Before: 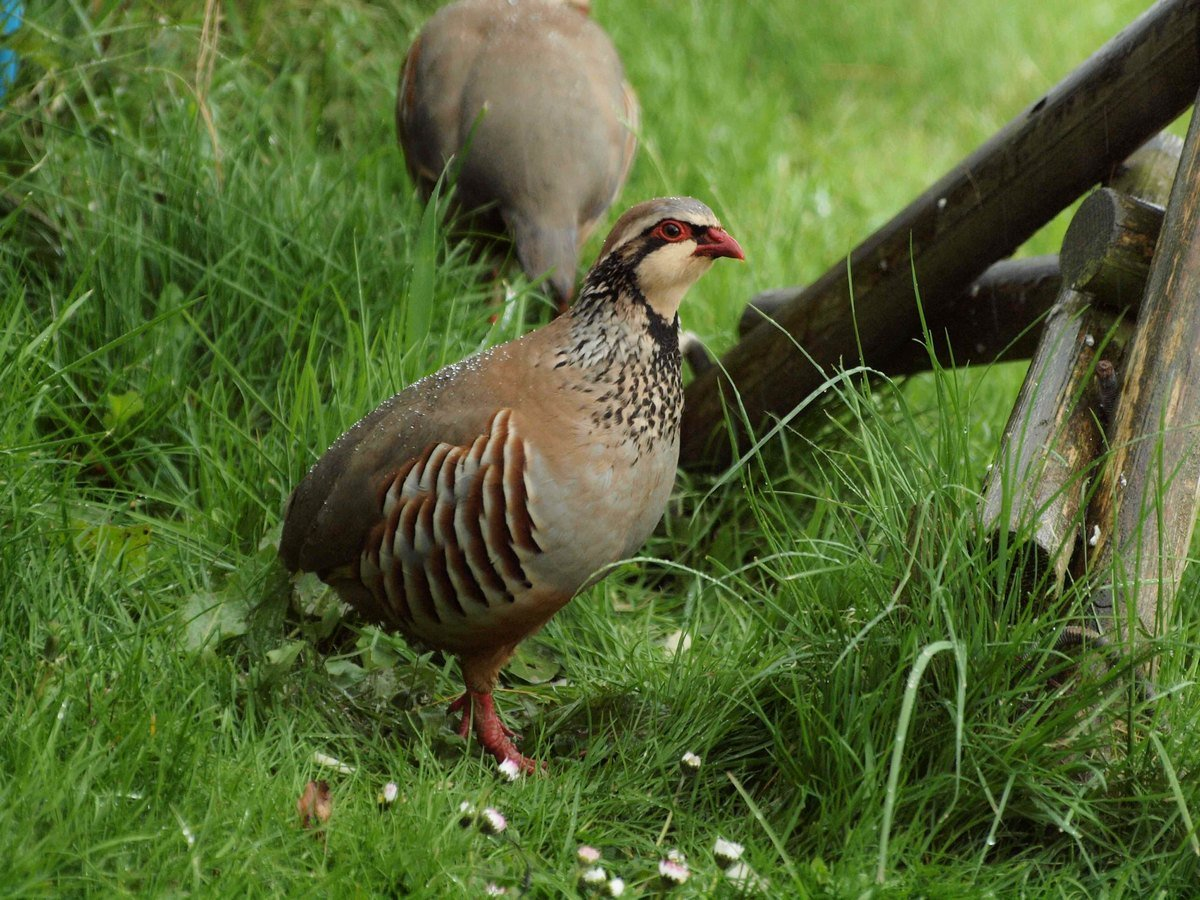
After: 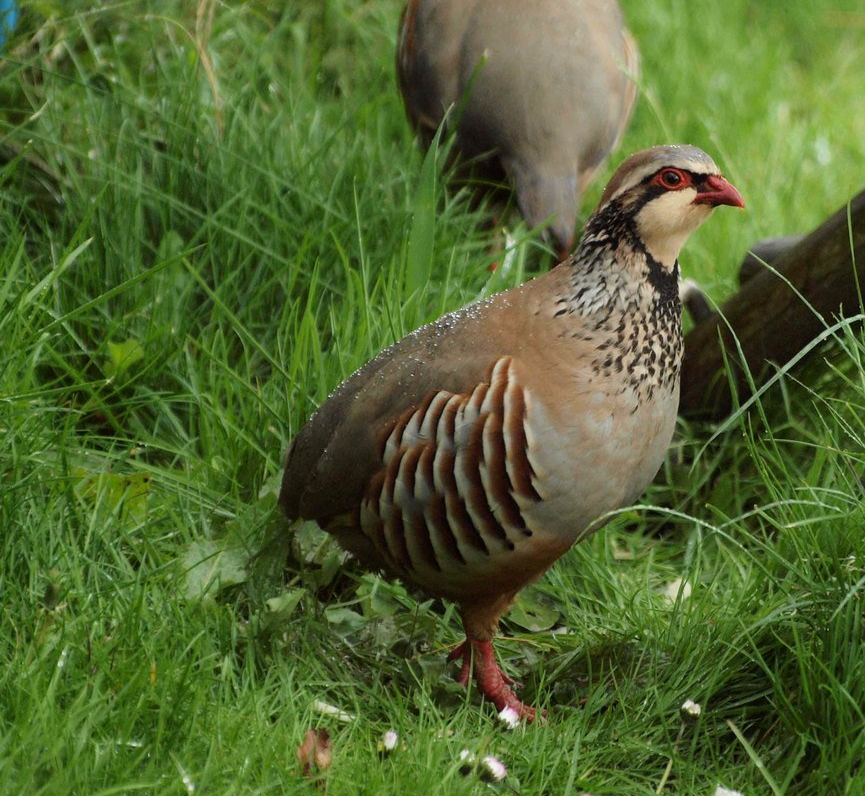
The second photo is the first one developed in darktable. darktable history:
crop: top 5.798%, right 27.88%, bottom 5.674%
